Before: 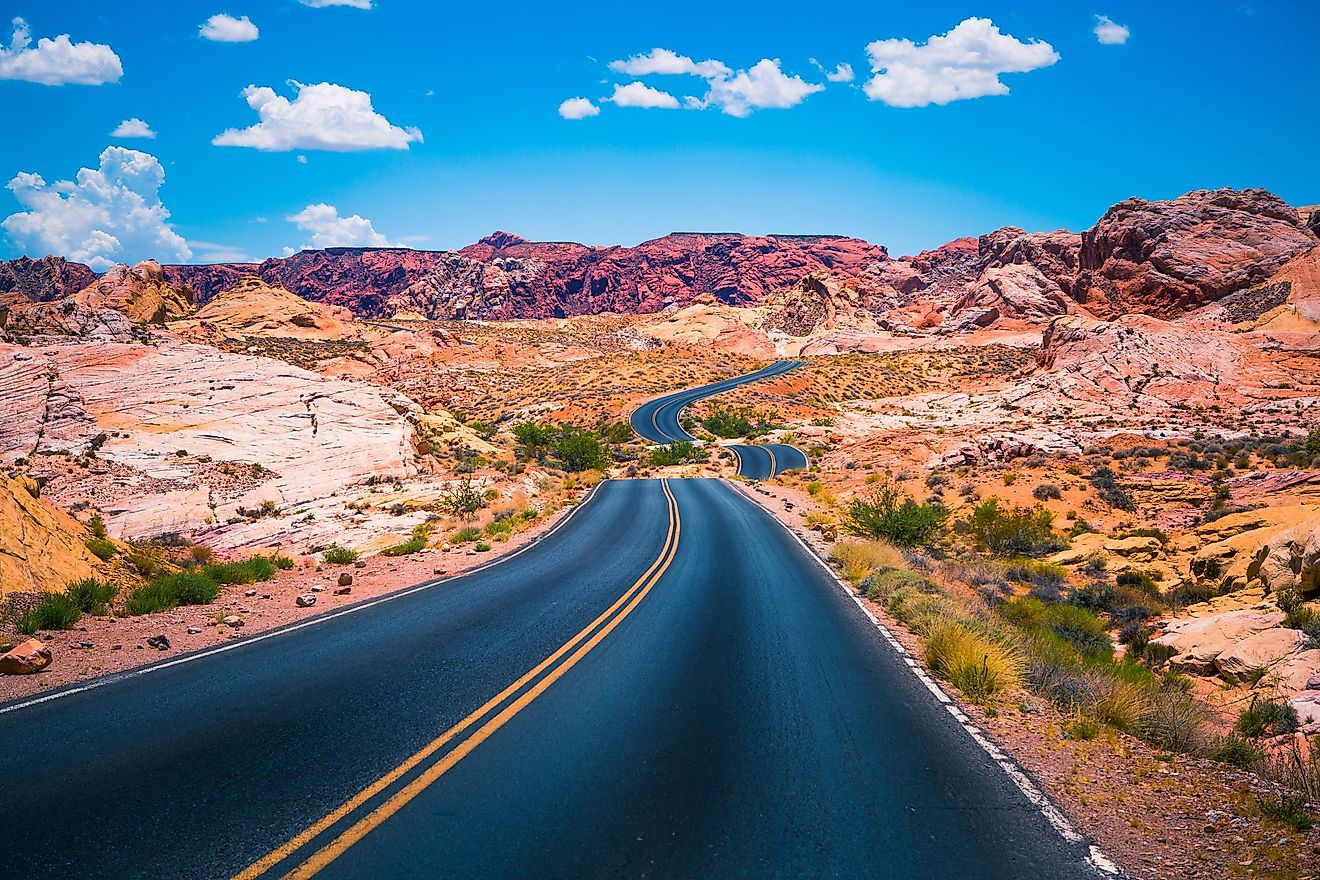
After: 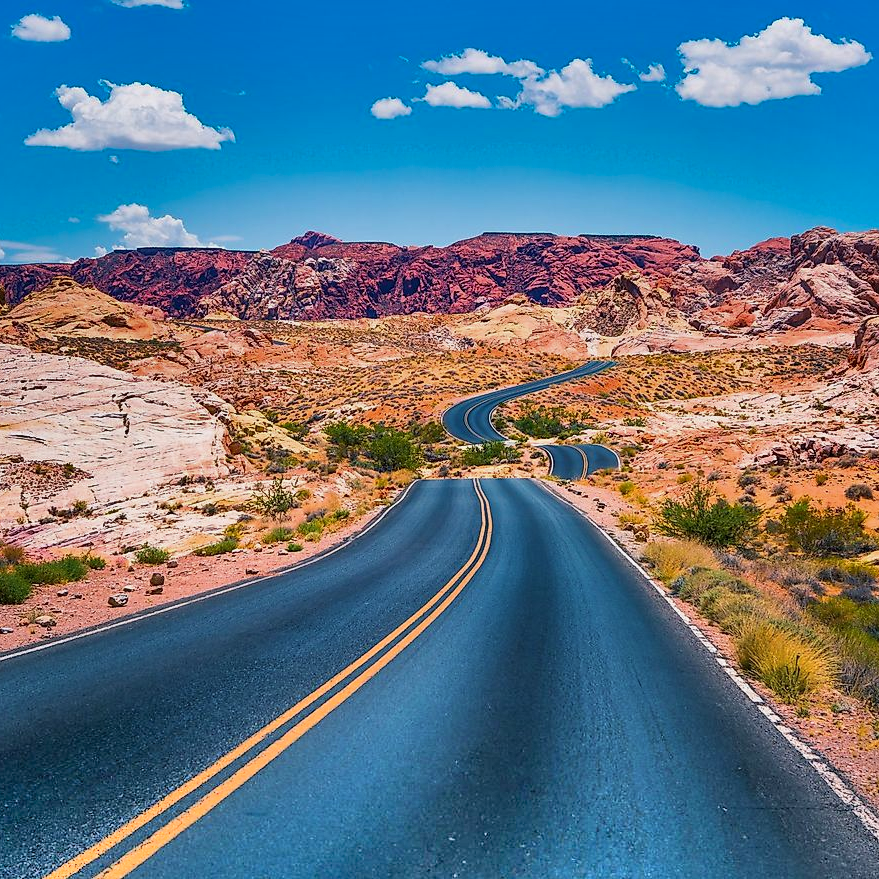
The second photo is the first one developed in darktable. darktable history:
crop and rotate: left 14.317%, right 19.072%
shadows and highlights: radius 123.25, shadows 99.75, white point adjustment -3.17, highlights -98.22, soften with gaussian
